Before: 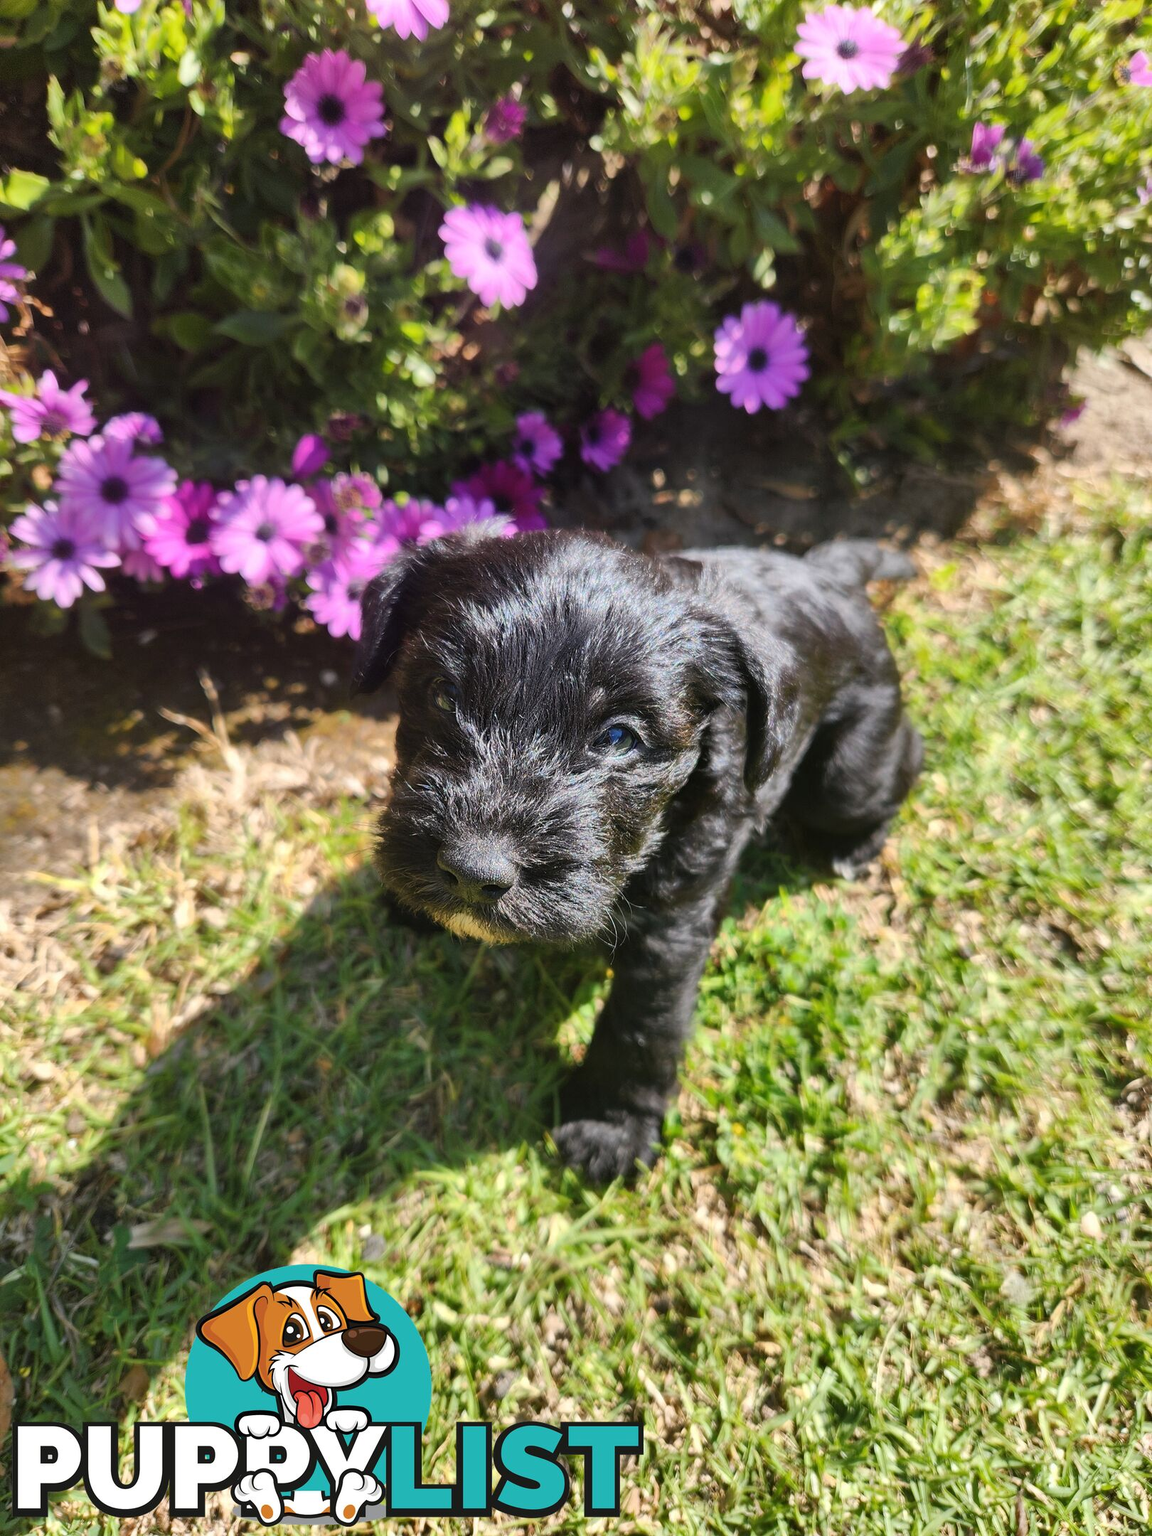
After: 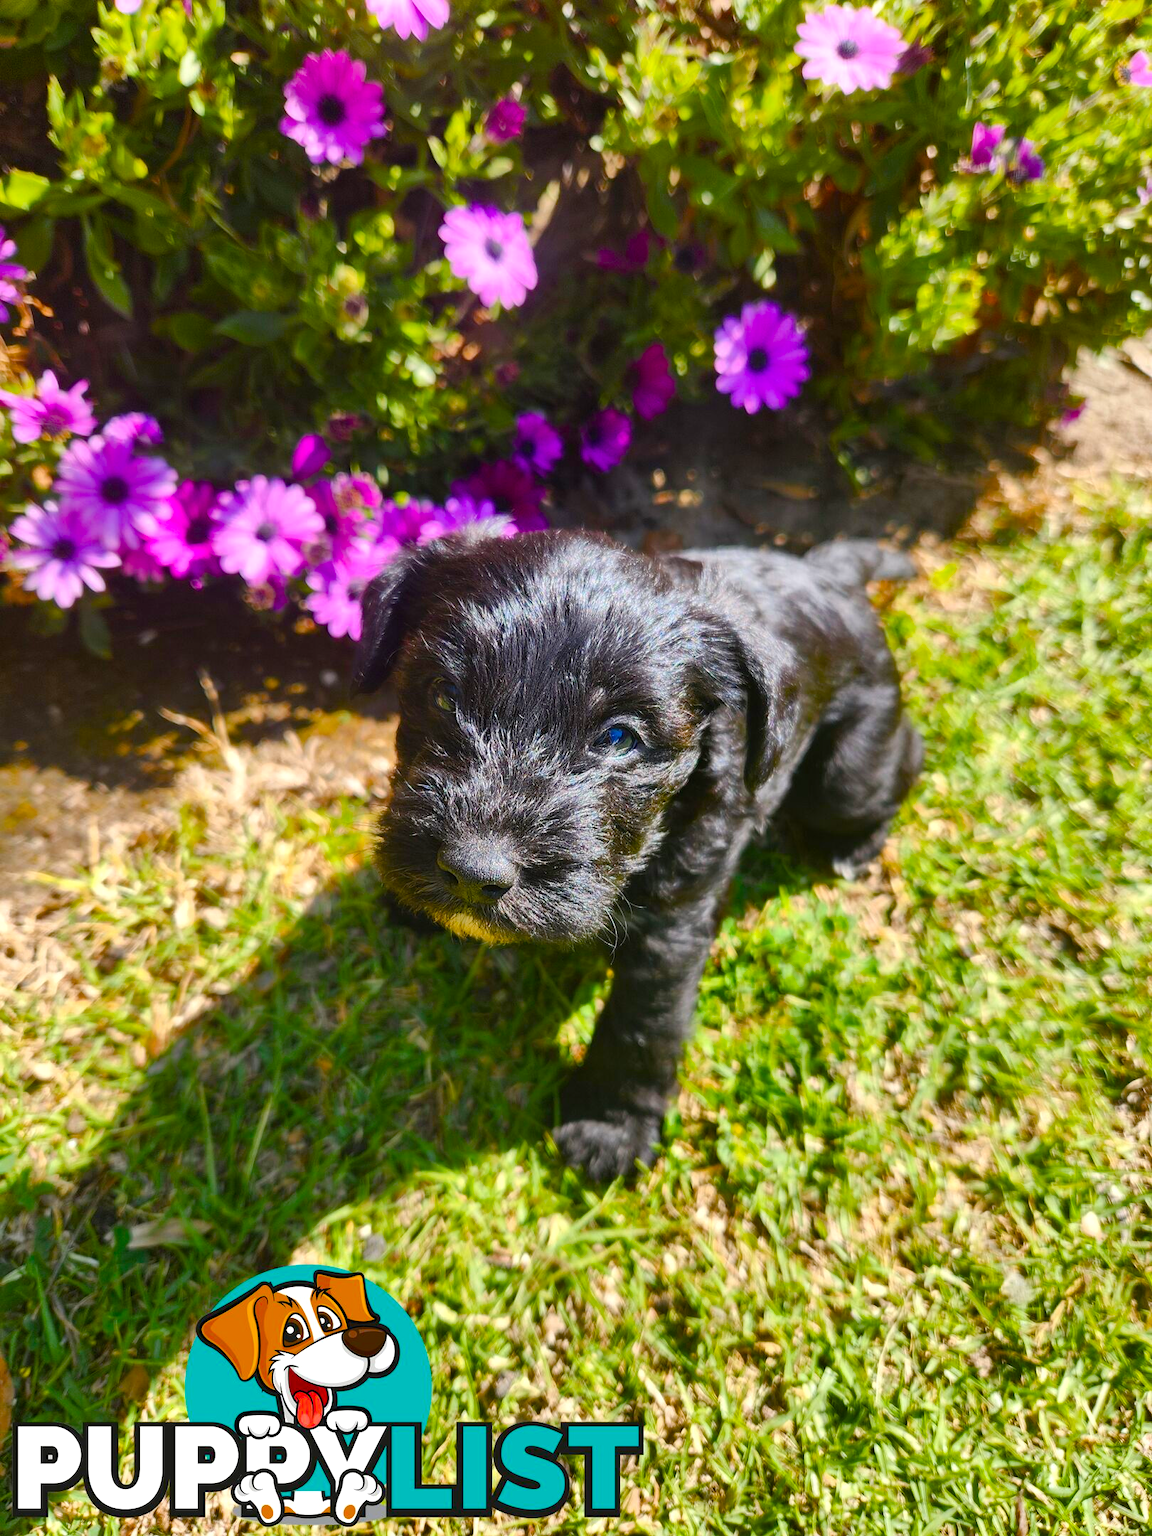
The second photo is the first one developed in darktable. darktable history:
color balance rgb: perceptual saturation grading › global saturation 45%, perceptual saturation grading › highlights -25%, perceptual saturation grading › shadows 50%, perceptual brilliance grading › global brilliance 3%, global vibrance 3%
vibrance: on, module defaults
